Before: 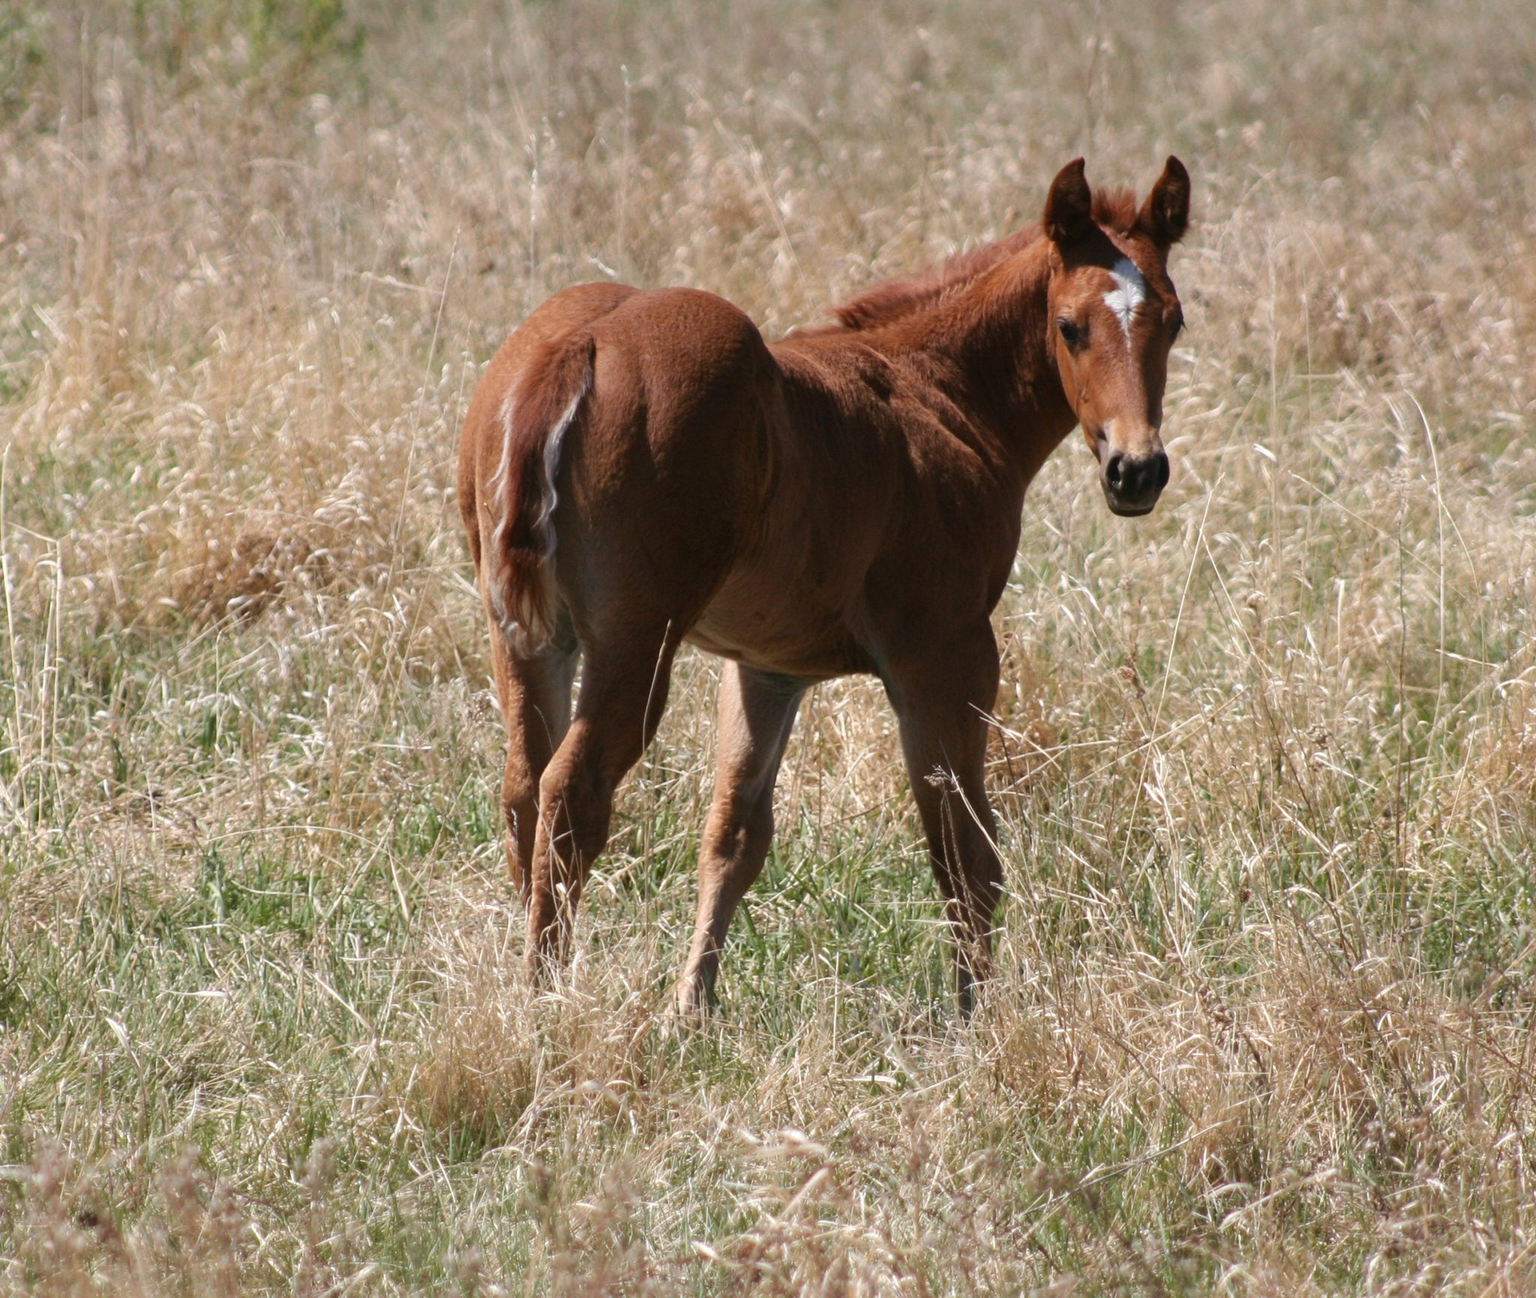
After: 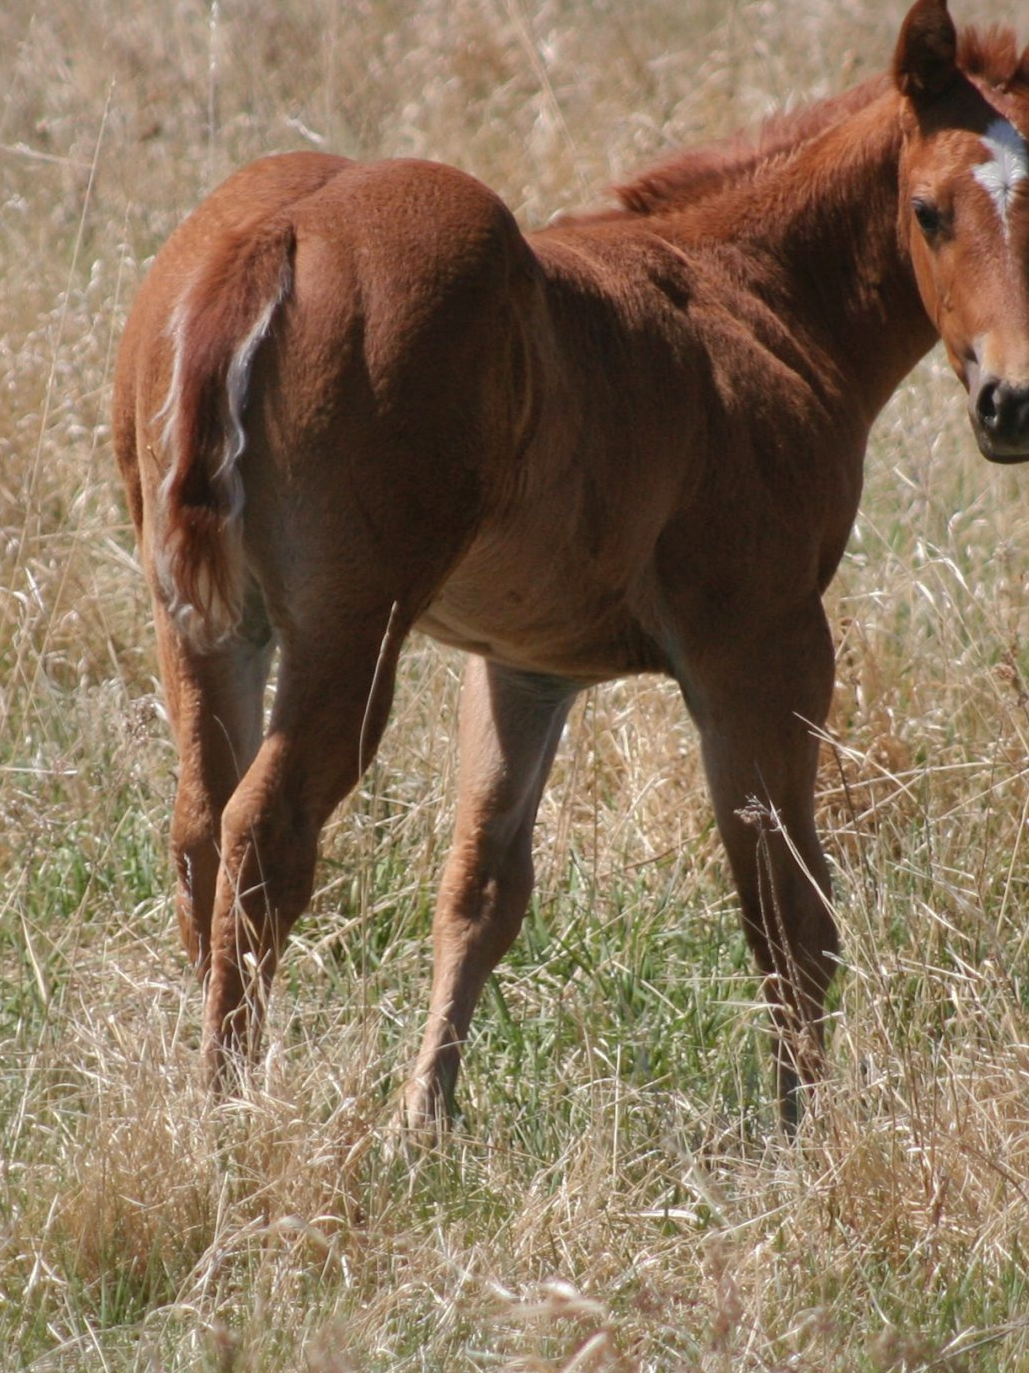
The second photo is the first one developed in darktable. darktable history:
crop and rotate: angle 0.023°, left 24.309%, top 13.025%, right 25.4%, bottom 7.618%
shadows and highlights: shadows 39.54, highlights -59.78
